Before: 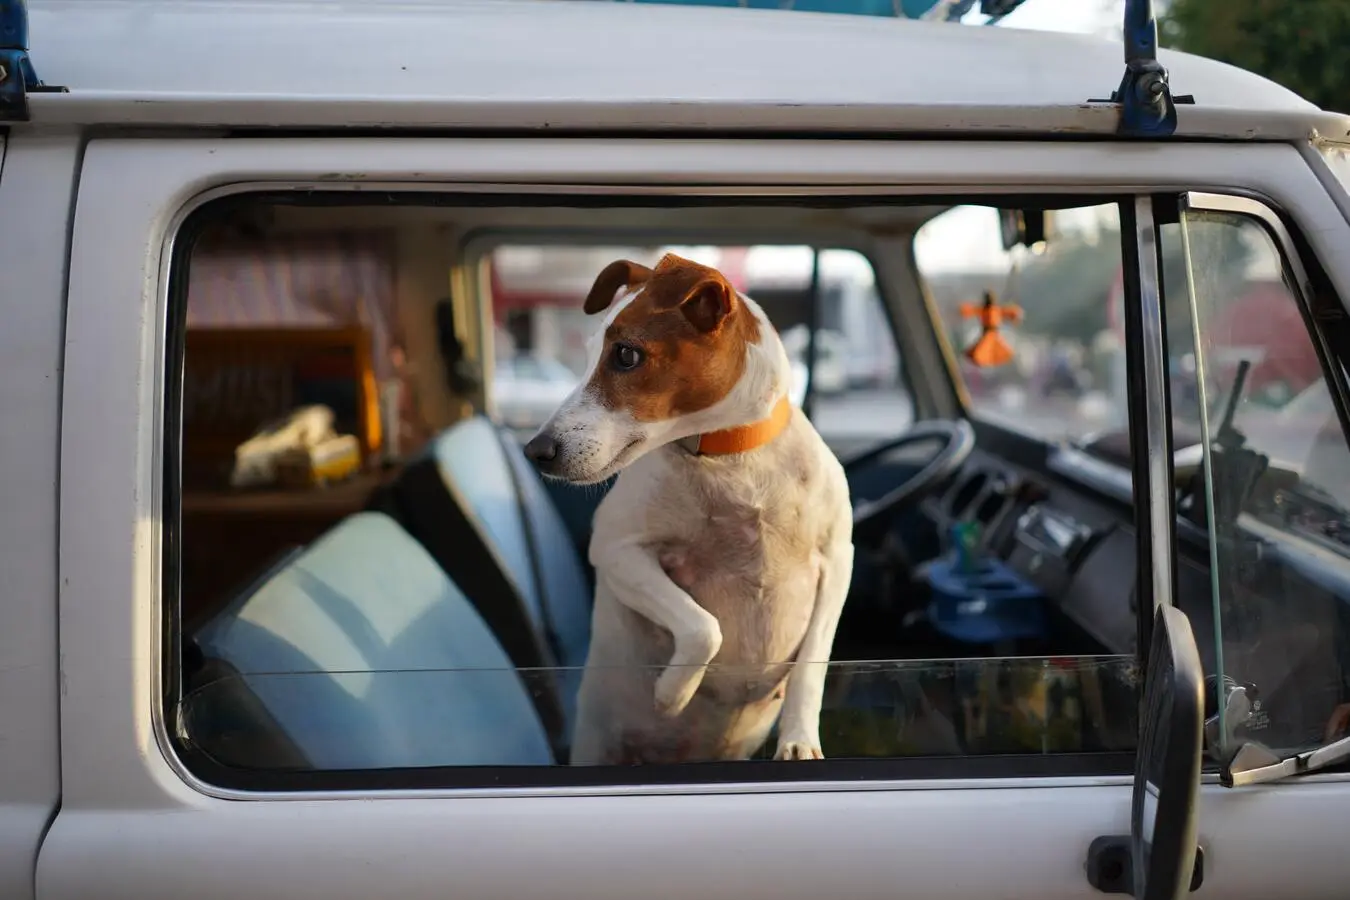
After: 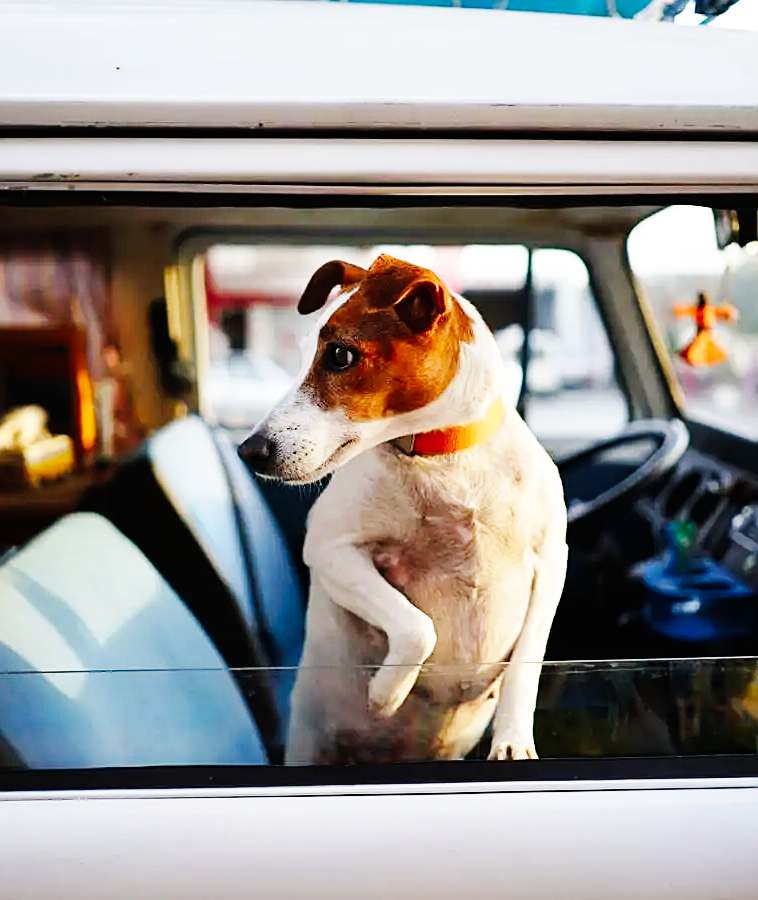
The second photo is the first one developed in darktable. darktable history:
crop: left 21.258%, right 22.587%
sharpen: on, module defaults
base curve: curves: ch0 [(0, 0) (0, 0) (0.002, 0.001) (0.008, 0.003) (0.019, 0.011) (0.037, 0.037) (0.064, 0.11) (0.102, 0.232) (0.152, 0.379) (0.216, 0.524) (0.296, 0.665) (0.394, 0.789) (0.512, 0.881) (0.651, 0.945) (0.813, 0.986) (1, 1)], preserve colors none
